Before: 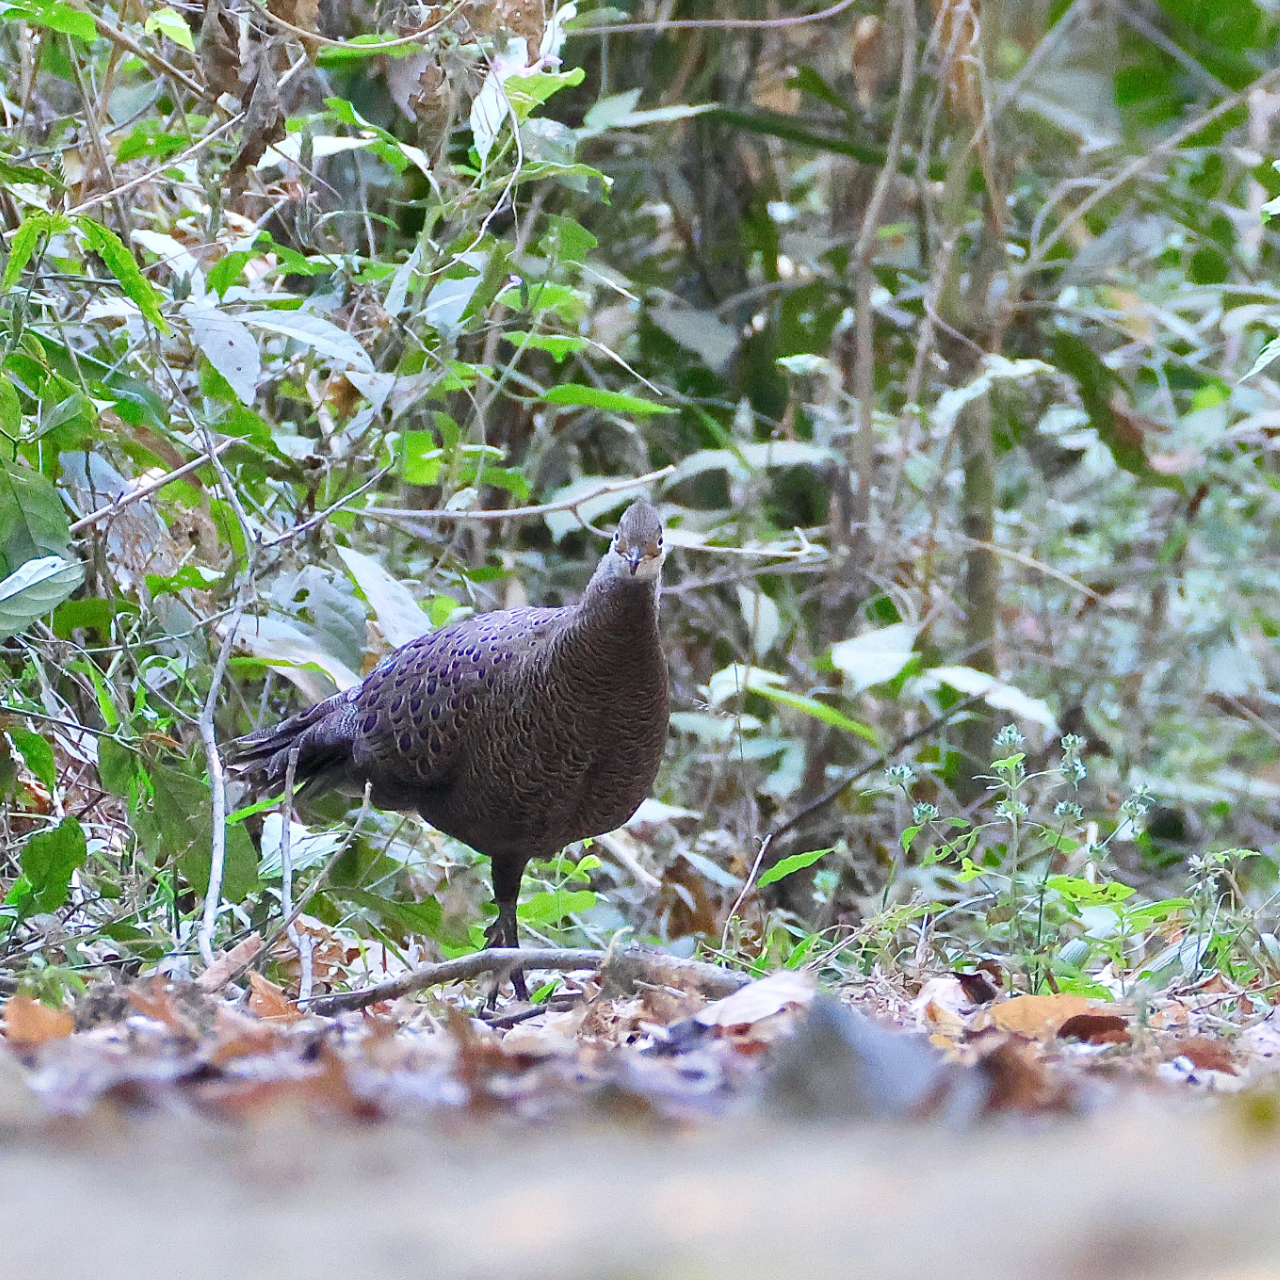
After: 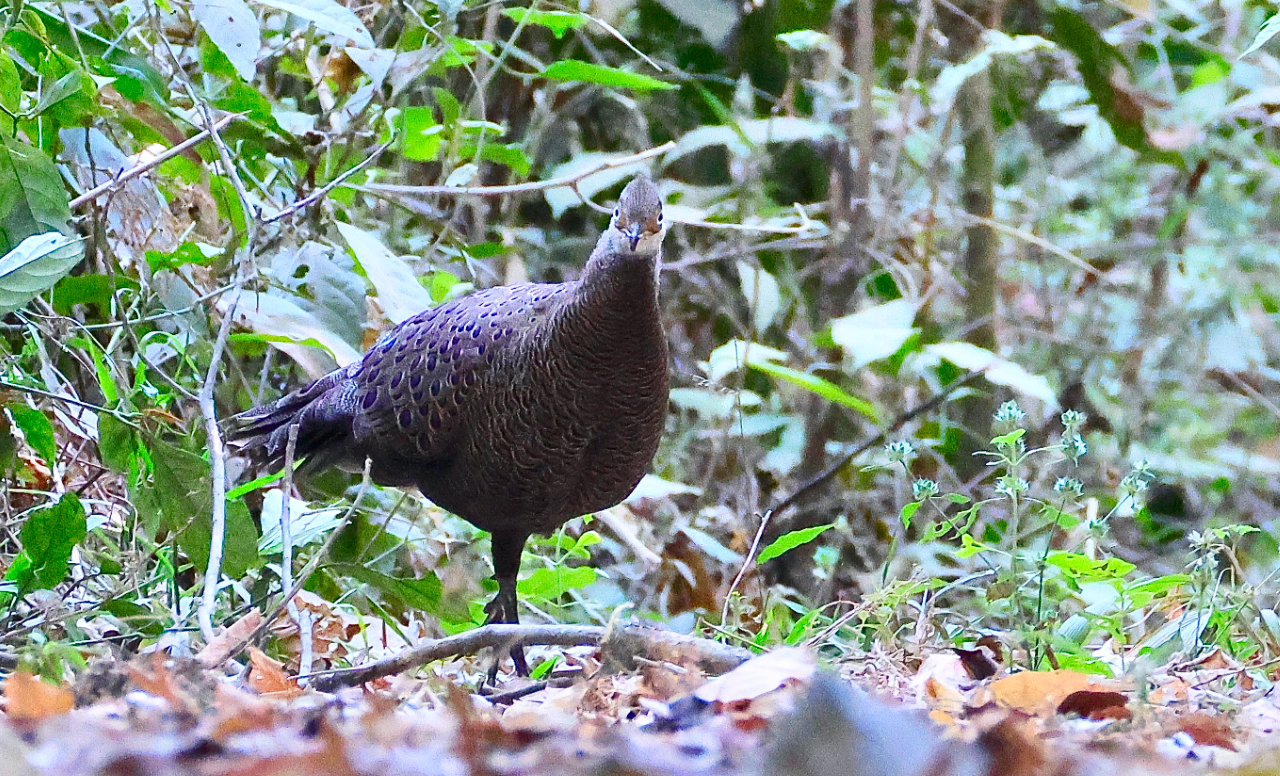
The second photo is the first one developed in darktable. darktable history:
crop and rotate: top 25.357%, bottom 13.942%
contrast brightness saturation: contrast 0.18, saturation 0.3
